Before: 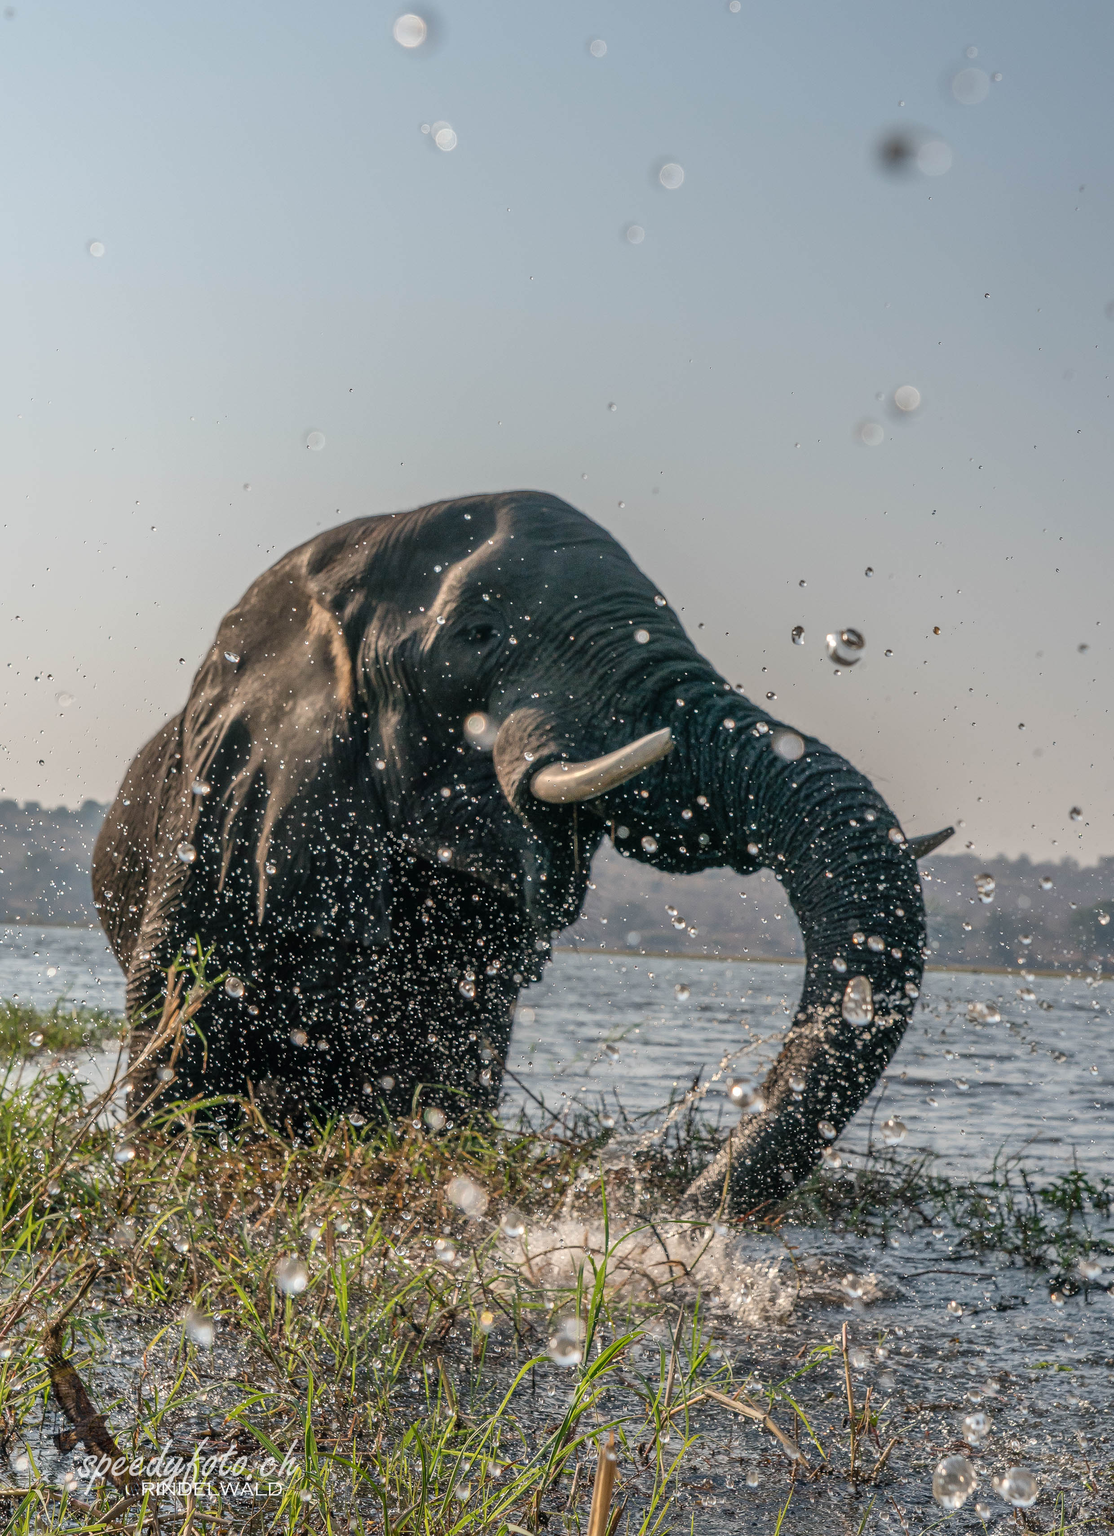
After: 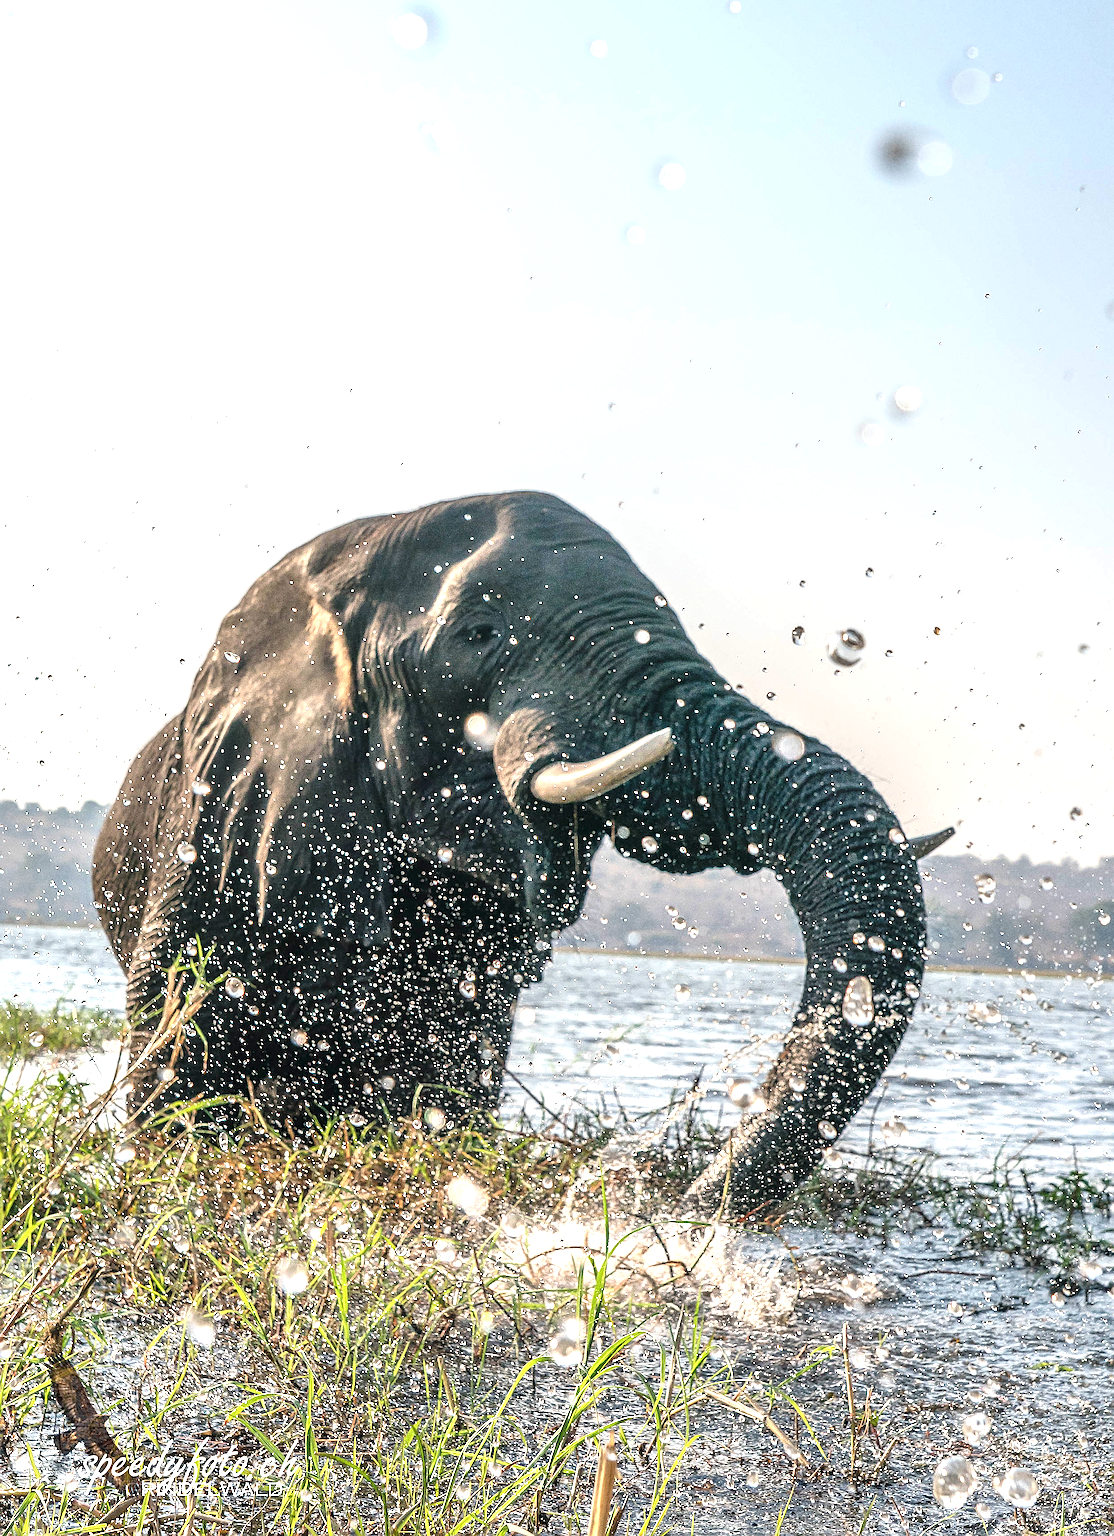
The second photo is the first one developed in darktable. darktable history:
sharpen: radius 2.531, amount 0.628
exposure: black level correction 0, exposure 0.6 EV, compensate exposure bias true, compensate highlight preservation false
grain: on, module defaults
white balance: emerald 1
